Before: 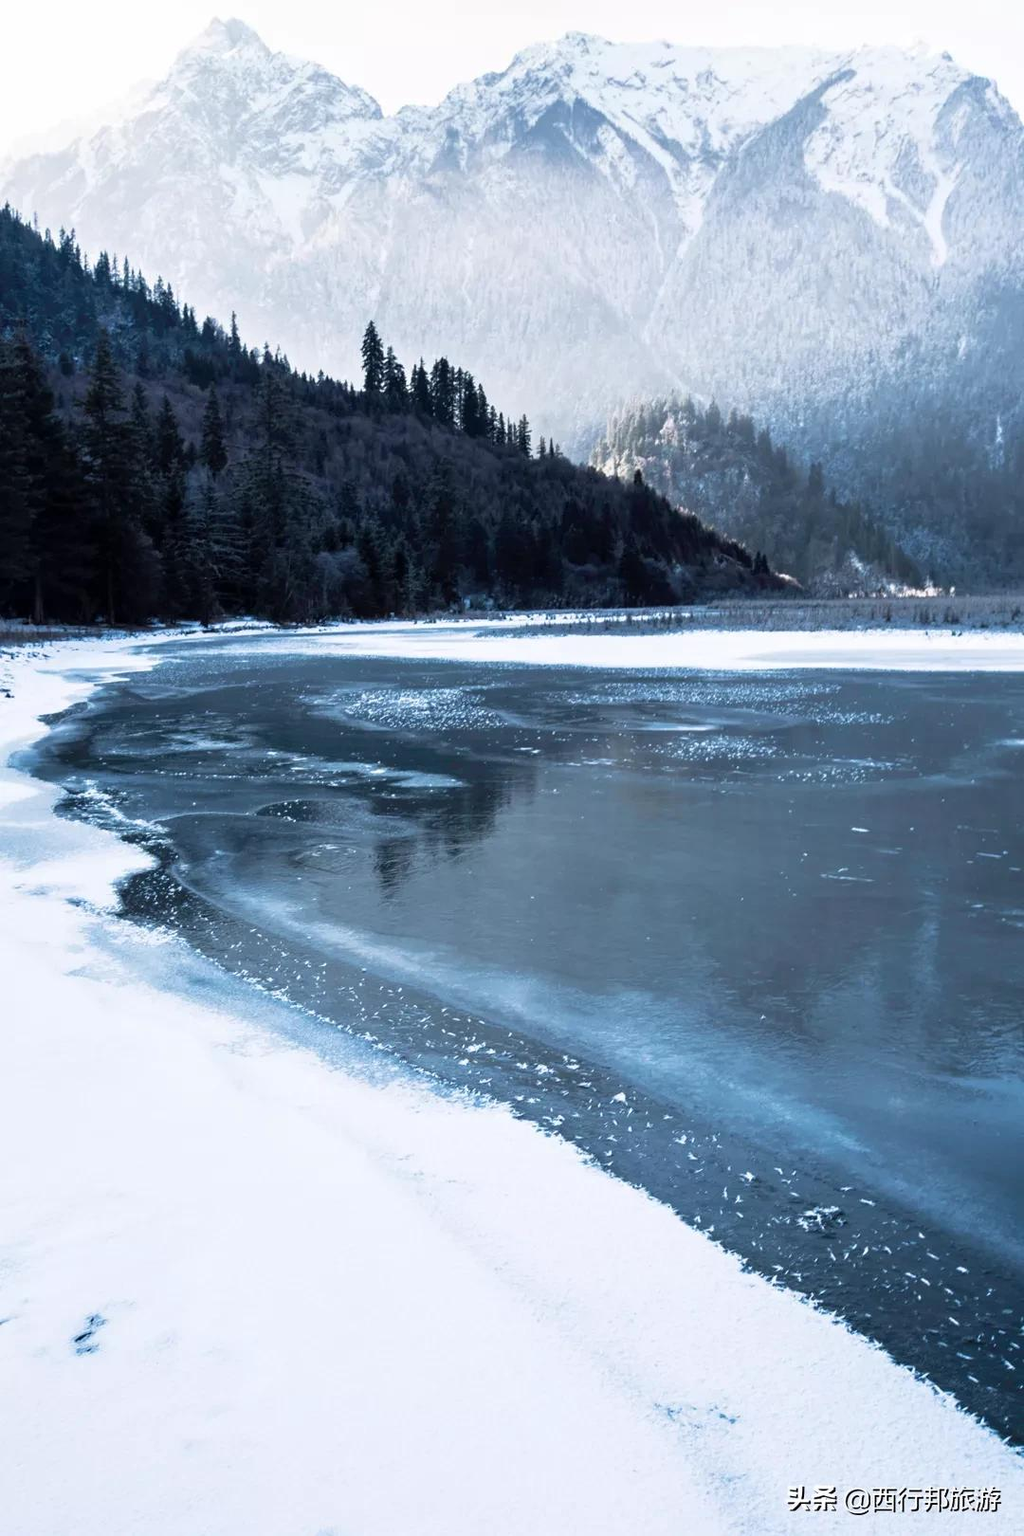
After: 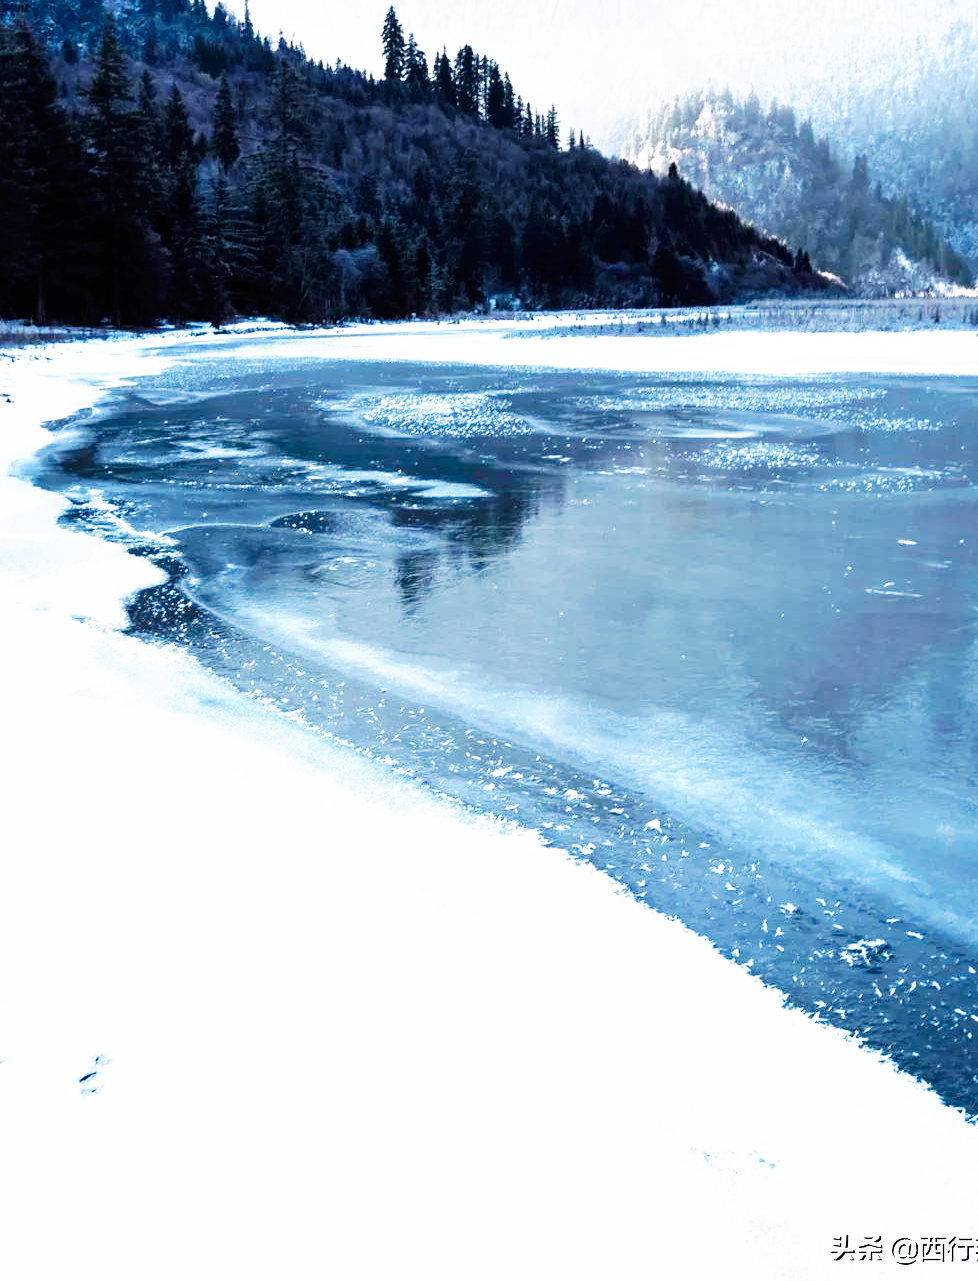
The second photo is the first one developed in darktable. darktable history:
crop: top 20.572%, right 9.375%, bottom 0.33%
base curve: curves: ch0 [(0, 0) (0.007, 0.004) (0.027, 0.03) (0.046, 0.07) (0.207, 0.54) (0.442, 0.872) (0.673, 0.972) (1, 1)], preserve colors none
